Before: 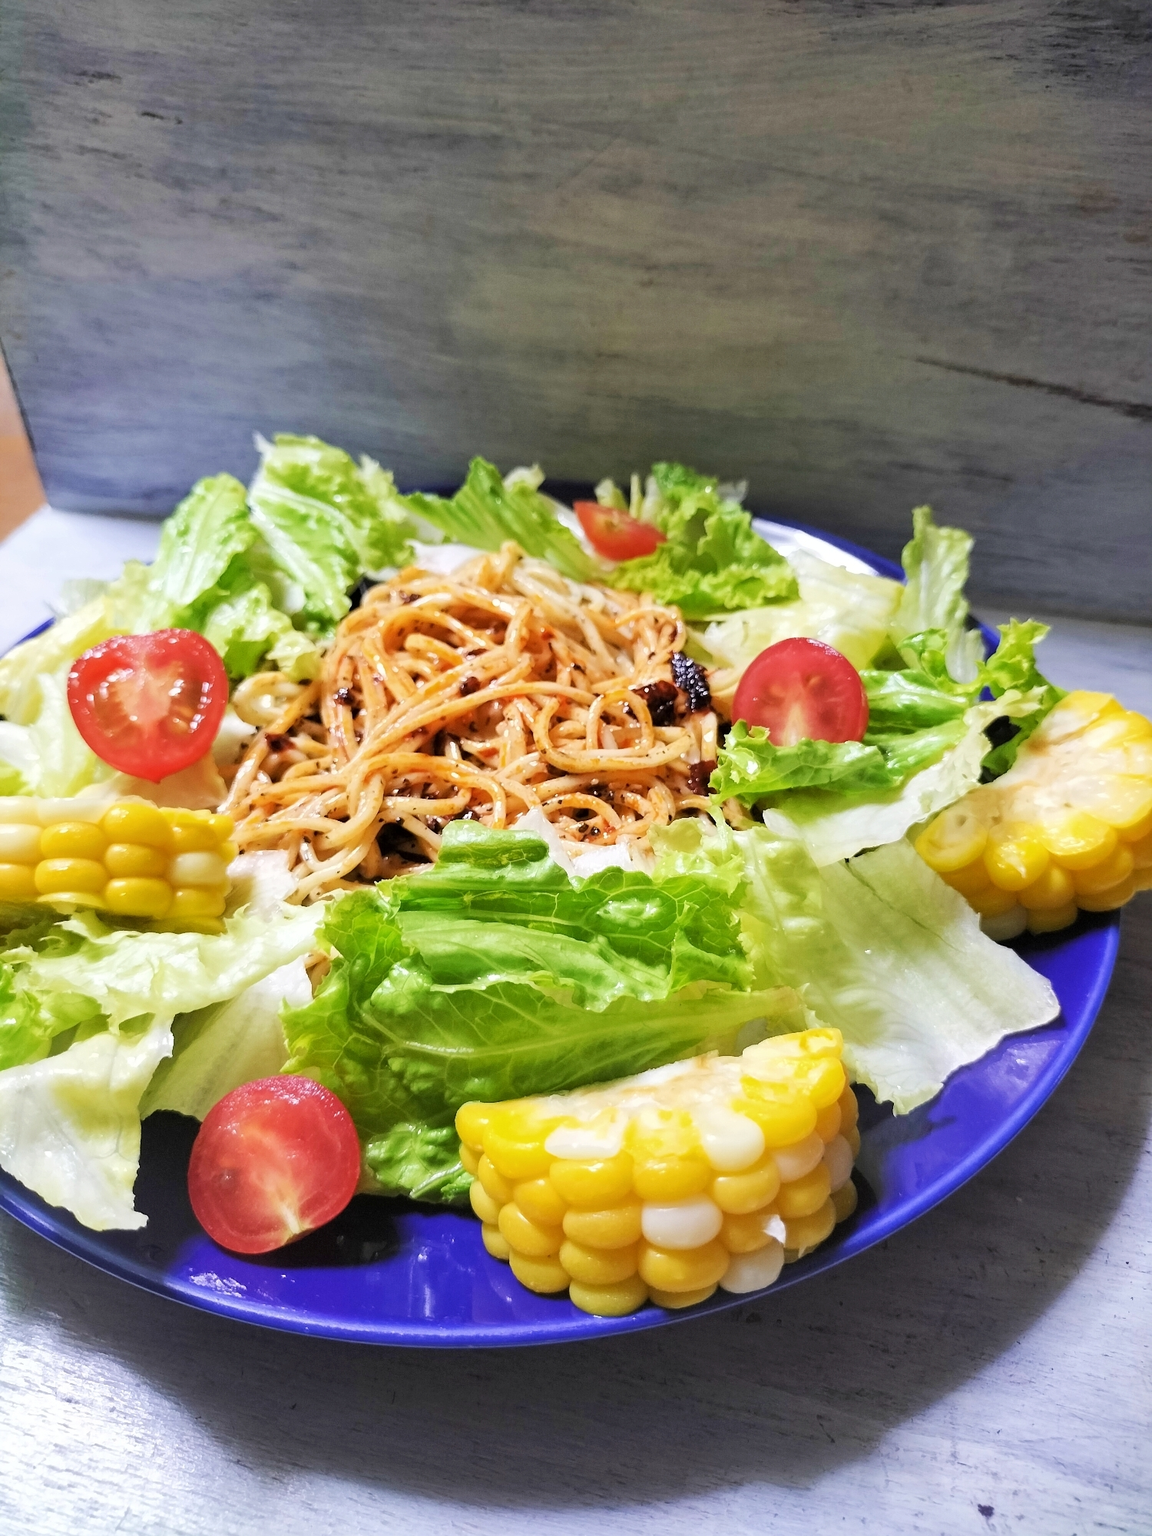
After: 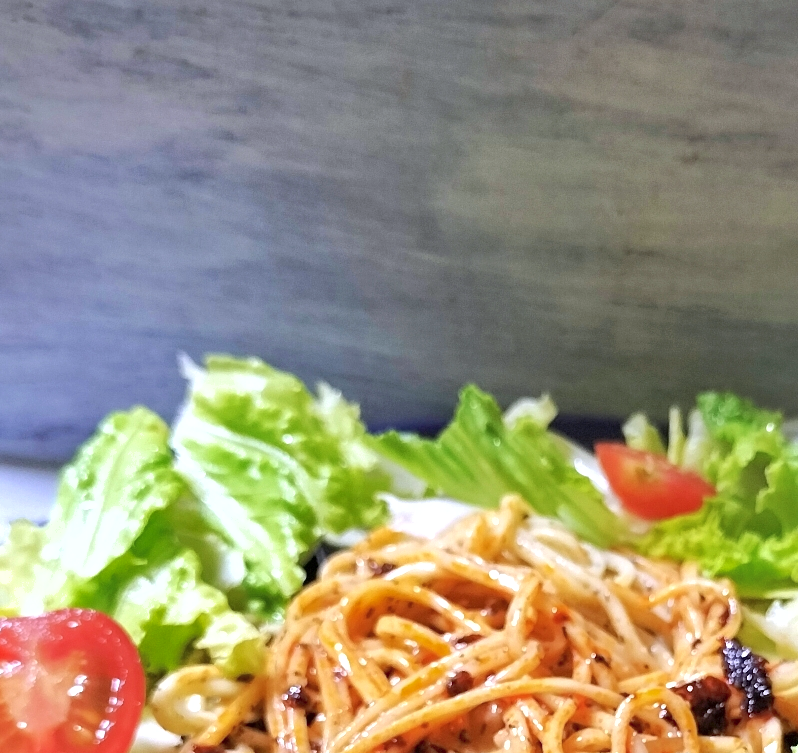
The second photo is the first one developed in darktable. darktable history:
exposure: exposure 0.291 EV, compensate highlight preservation false
crop: left 10.176%, top 10.507%, right 36.607%, bottom 51.762%
color calibration: illuminant as shot in camera, x 0.358, y 0.373, temperature 4628.91 K
shadows and highlights: highlights color adjustment 40.29%
